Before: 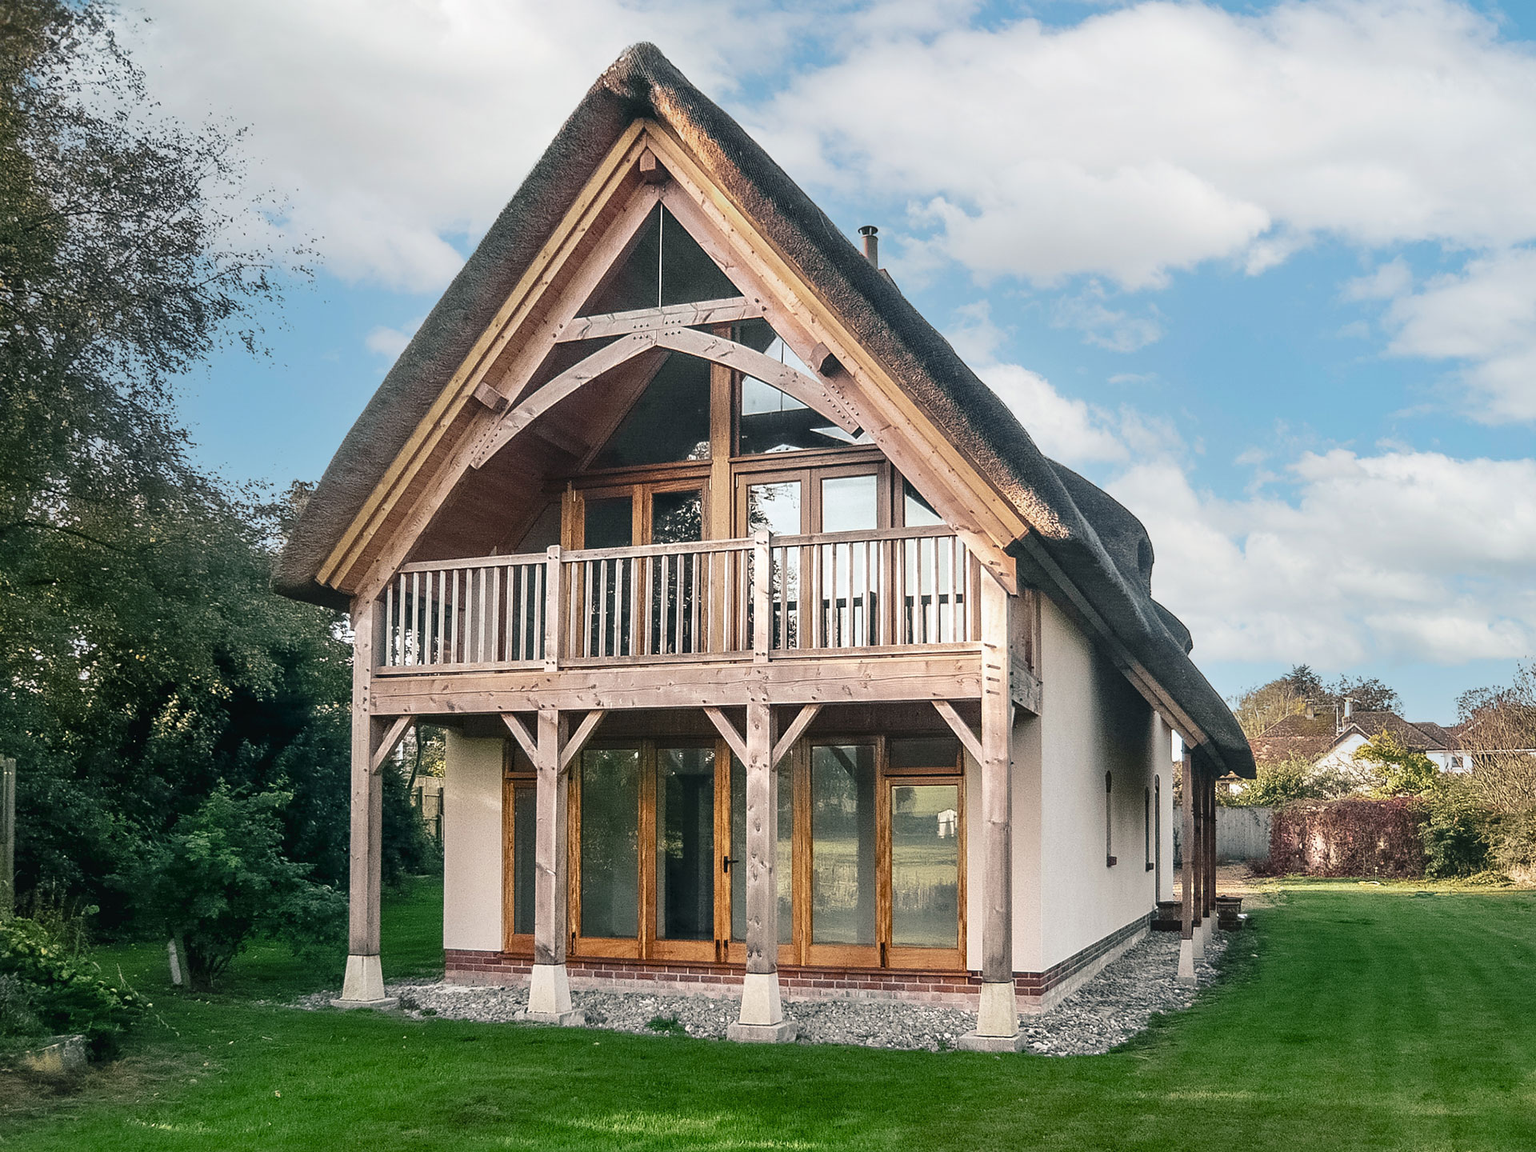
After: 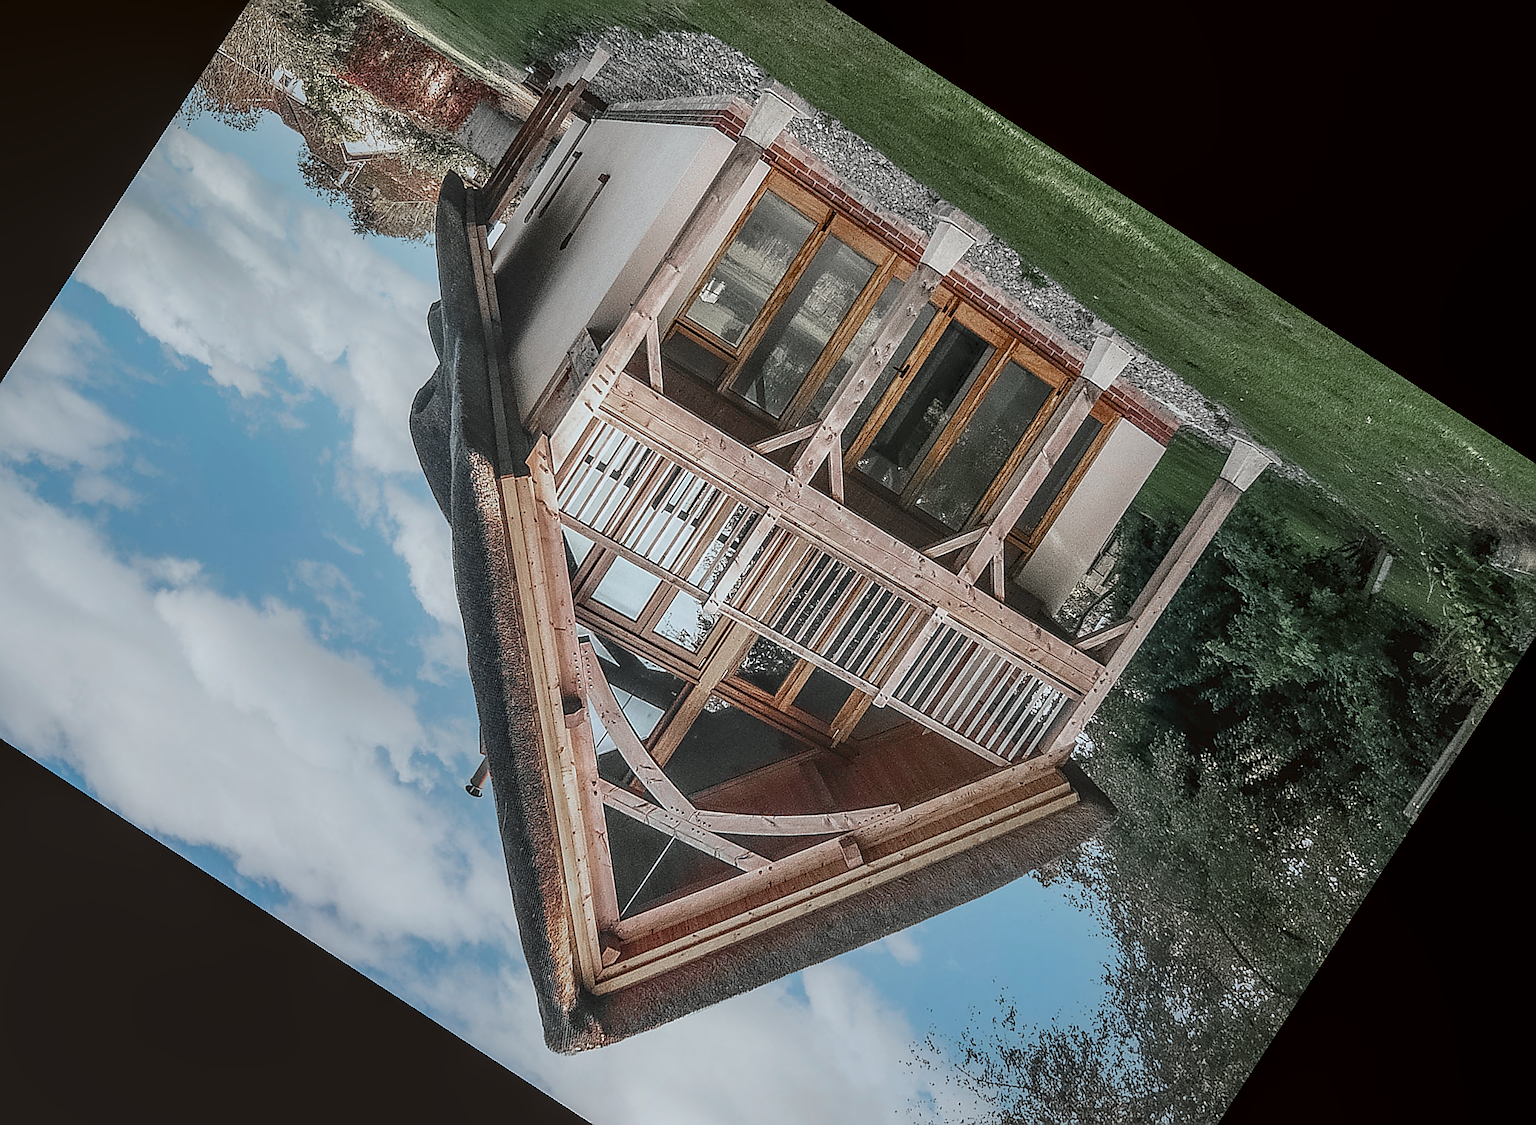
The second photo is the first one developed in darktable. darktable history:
tone equalizer: -8 EV 0.287 EV, -7 EV 0.453 EV, -6 EV 0.396 EV, -5 EV 0.217 EV, -3 EV -0.274 EV, -2 EV -0.39 EV, -1 EV -0.392 EV, +0 EV -0.252 EV, mask exposure compensation -0.491 EV
local contrast: highlights 4%, shadows 1%, detail 133%
crop and rotate: angle 146.9°, left 9.099%, top 15.68%, right 4.372%, bottom 16.988%
color correction: highlights a* -3.55, highlights b* -6.38, shadows a* 3.24, shadows b* 5.72
sharpen: radius 1.393, amount 1.237, threshold 0.792
color zones: curves: ch1 [(0, 0.708) (0.088, 0.648) (0.245, 0.187) (0.429, 0.326) (0.571, 0.498) (0.714, 0.5) (0.857, 0.5) (1, 0.708)]
